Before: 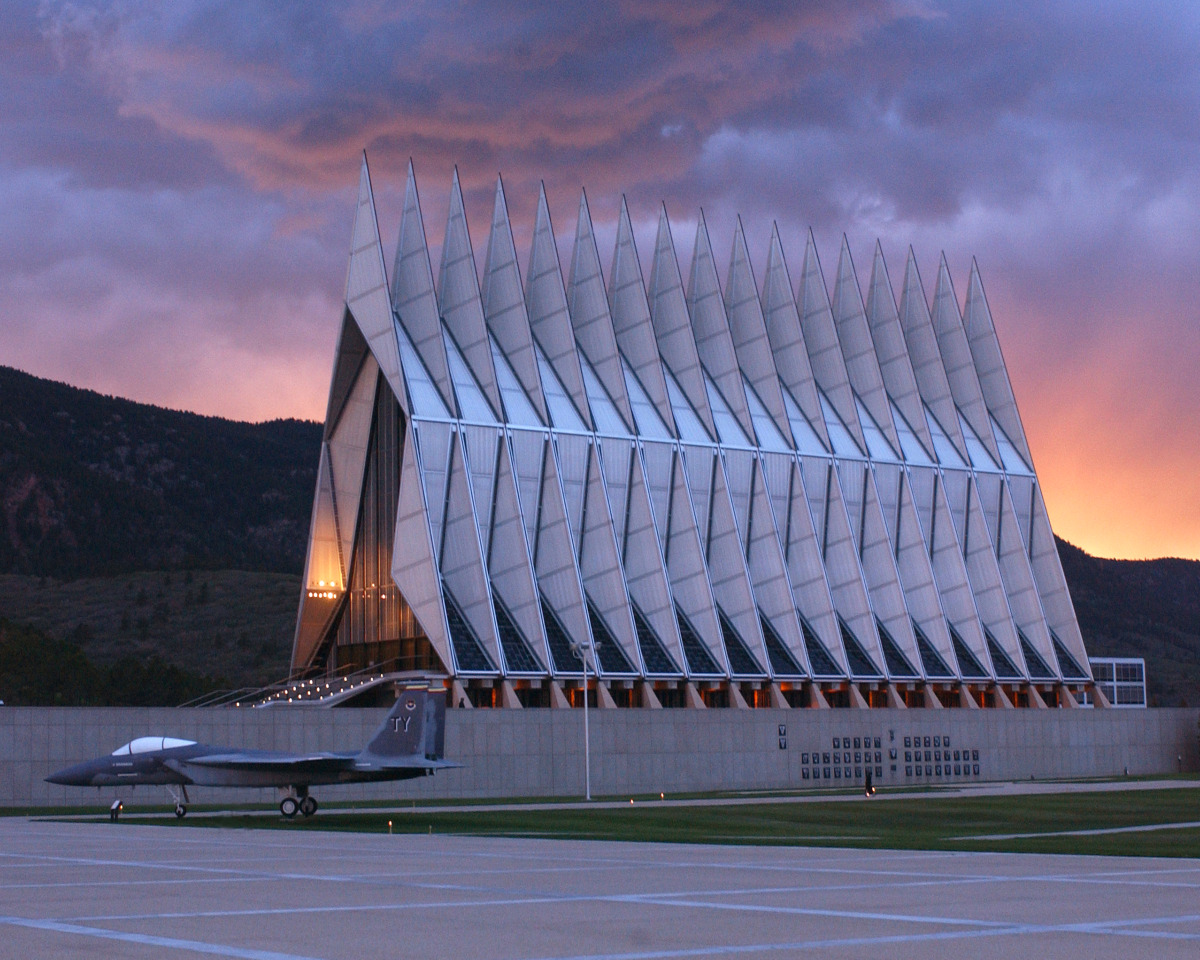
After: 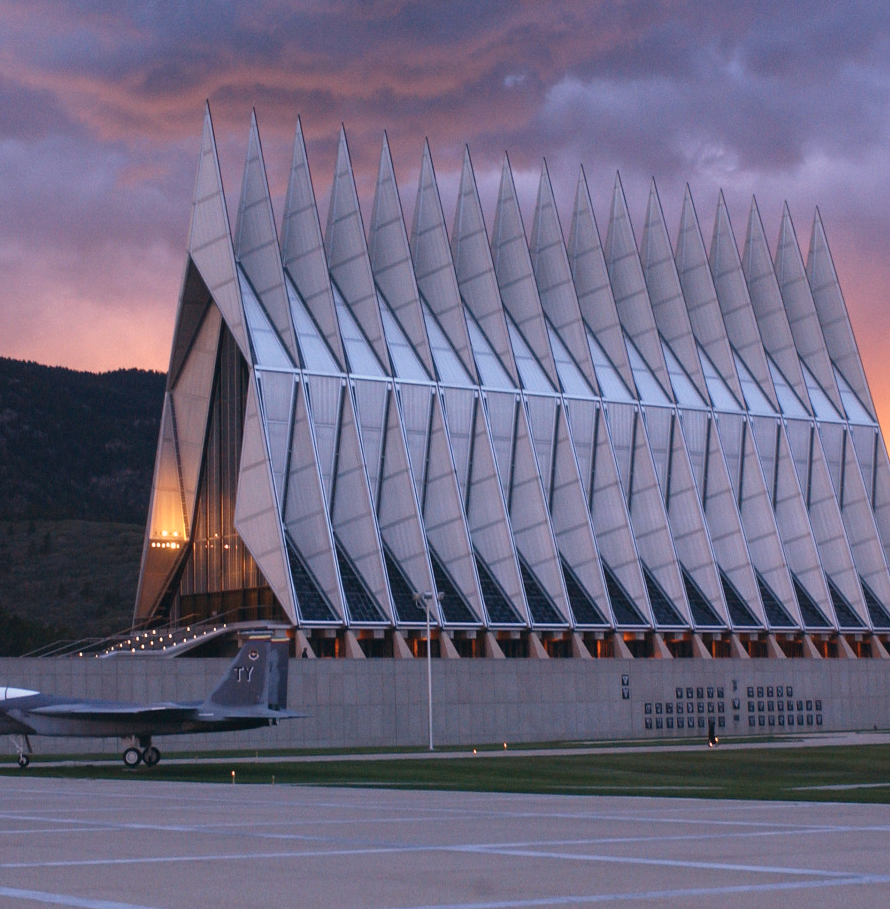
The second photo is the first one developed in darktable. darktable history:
crop and rotate: left 13.15%, top 5.251%, right 12.609%
white balance: red 1.009, blue 0.985
color correction: highlights a* 2.75, highlights b* 5, shadows a* -2.04, shadows b* -4.84, saturation 0.8
color balance rgb: shadows lift › chroma 2%, shadows lift › hue 50°, power › hue 60°, highlights gain › chroma 1%, highlights gain › hue 60°, global offset › luminance 0.25%, global vibrance 30%
